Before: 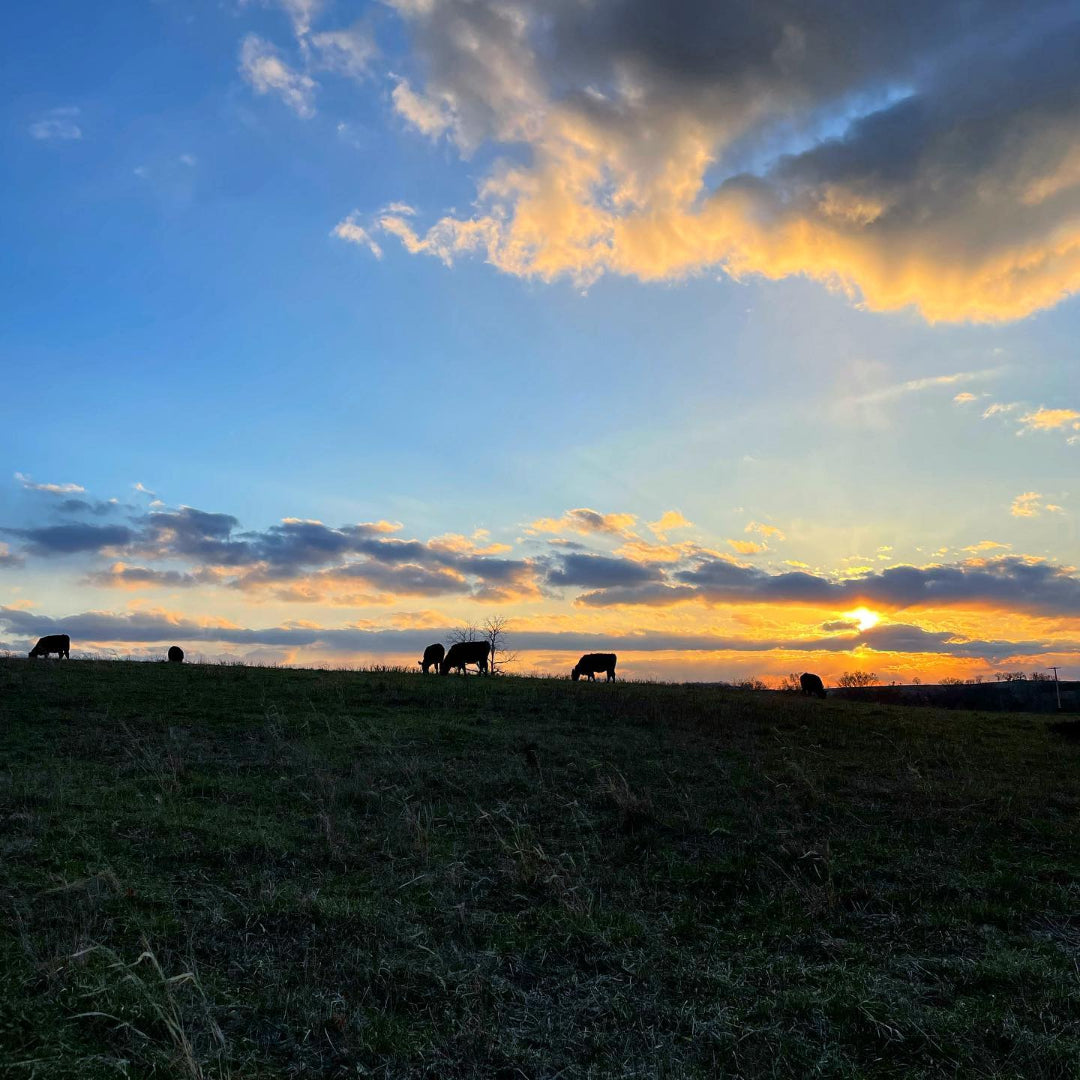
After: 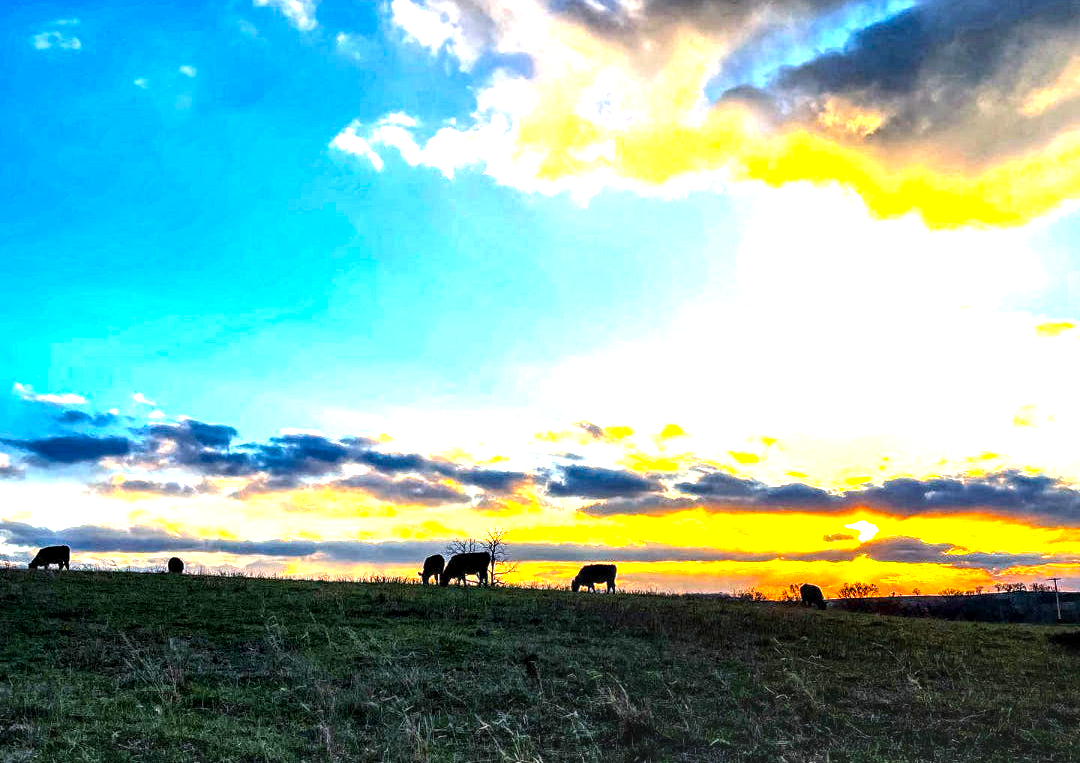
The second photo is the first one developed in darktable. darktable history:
local contrast: highlights 20%, detail 197%
crop and rotate: top 8.293%, bottom 20.996%
color balance rgb: linear chroma grading › shadows -10%, linear chroma grading › global chroma 20%, perceptual saturation grading › global saturation 15%, perceptual brilliance grading › global brilliance 30%, perceptual brilliance grading › highlights 12%, perceptual brilliance grading › mid-tones 24%, global vibrance 20%
